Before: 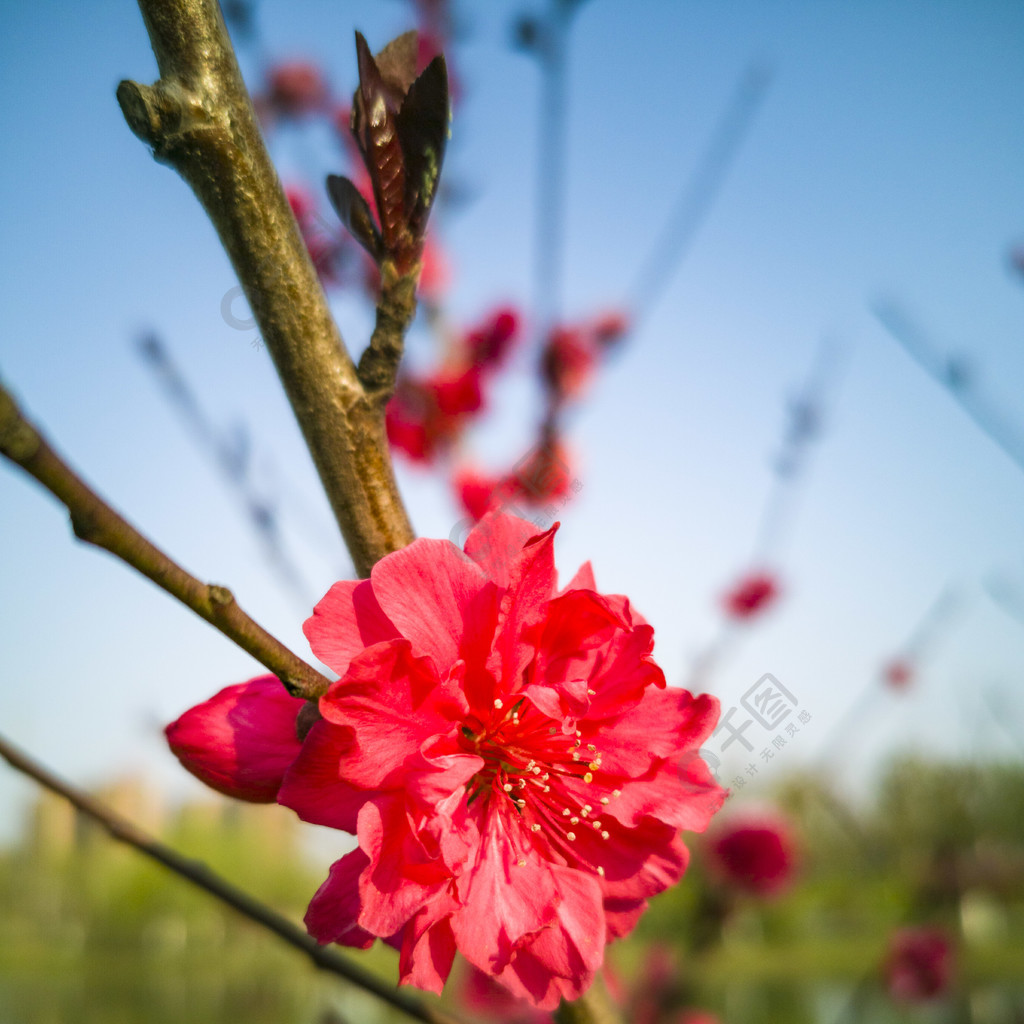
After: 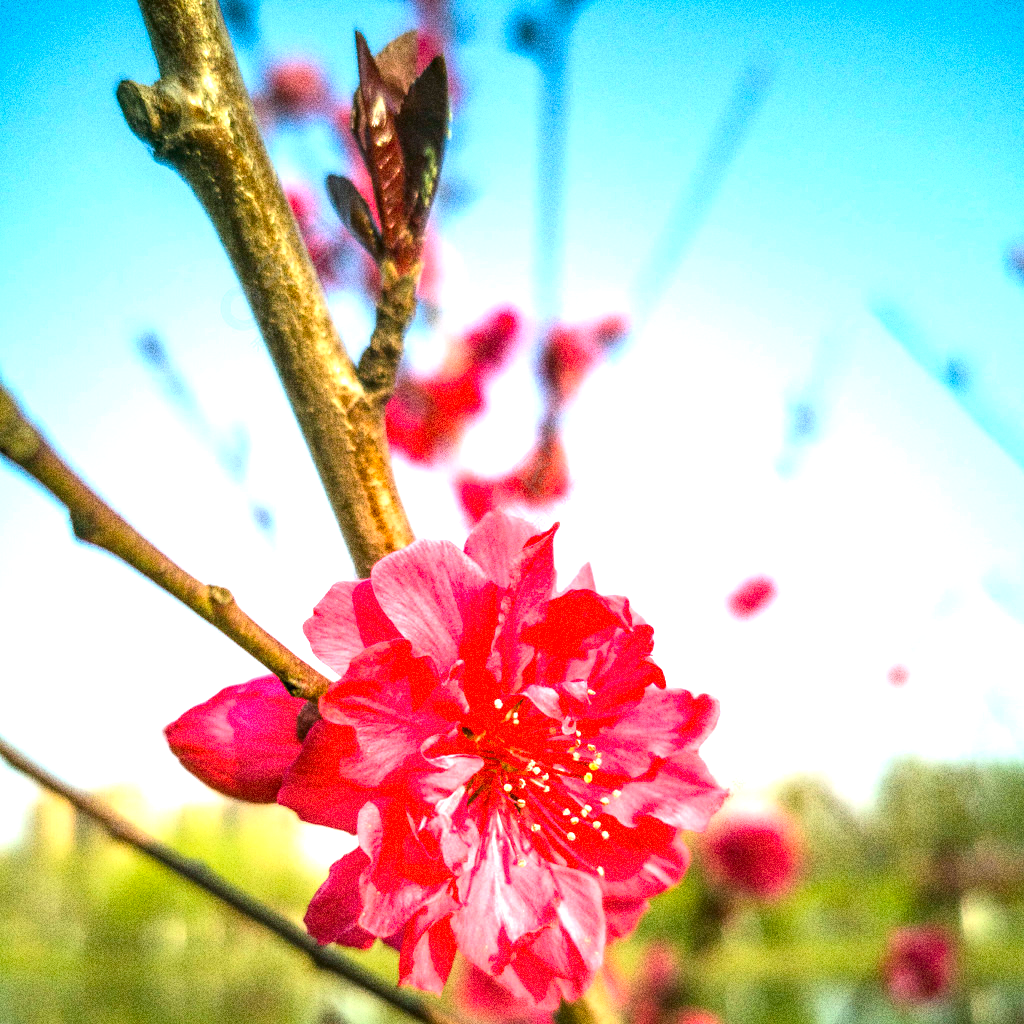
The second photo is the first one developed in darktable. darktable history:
white balance: red 0.986, blue 1.01
local contrast: on, module defaults
grain: coarseness 10.62 ISO, strength 55.56%
exposure: exposure 1.223 EV, compensate highlight preservation false
